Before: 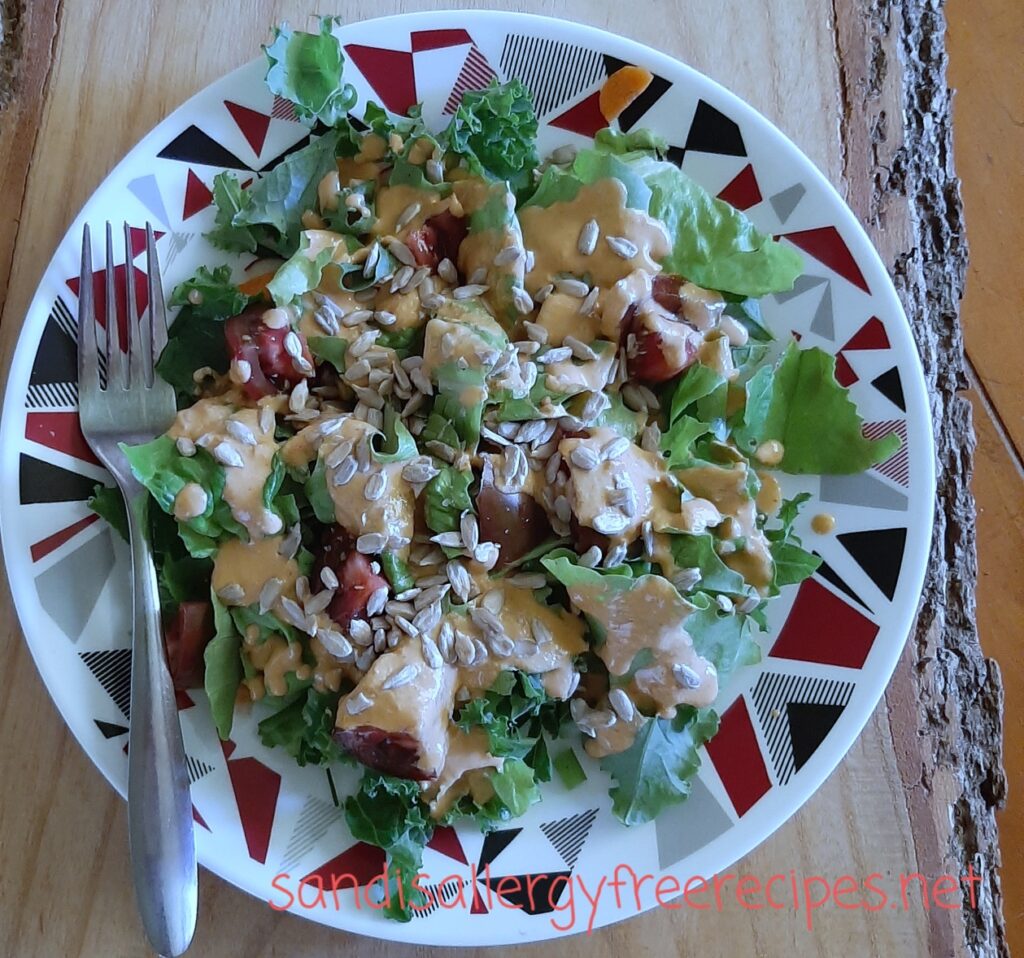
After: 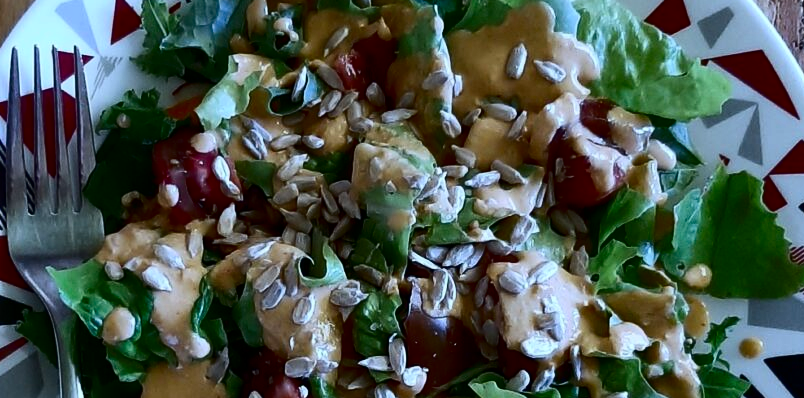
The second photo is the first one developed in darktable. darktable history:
contrast brightness saturation: contrast 0.24, brightness -0.24, saturation 0.14
crop: left 7.036%, top 18.398%, right 14.379%, bottom 40.043%
